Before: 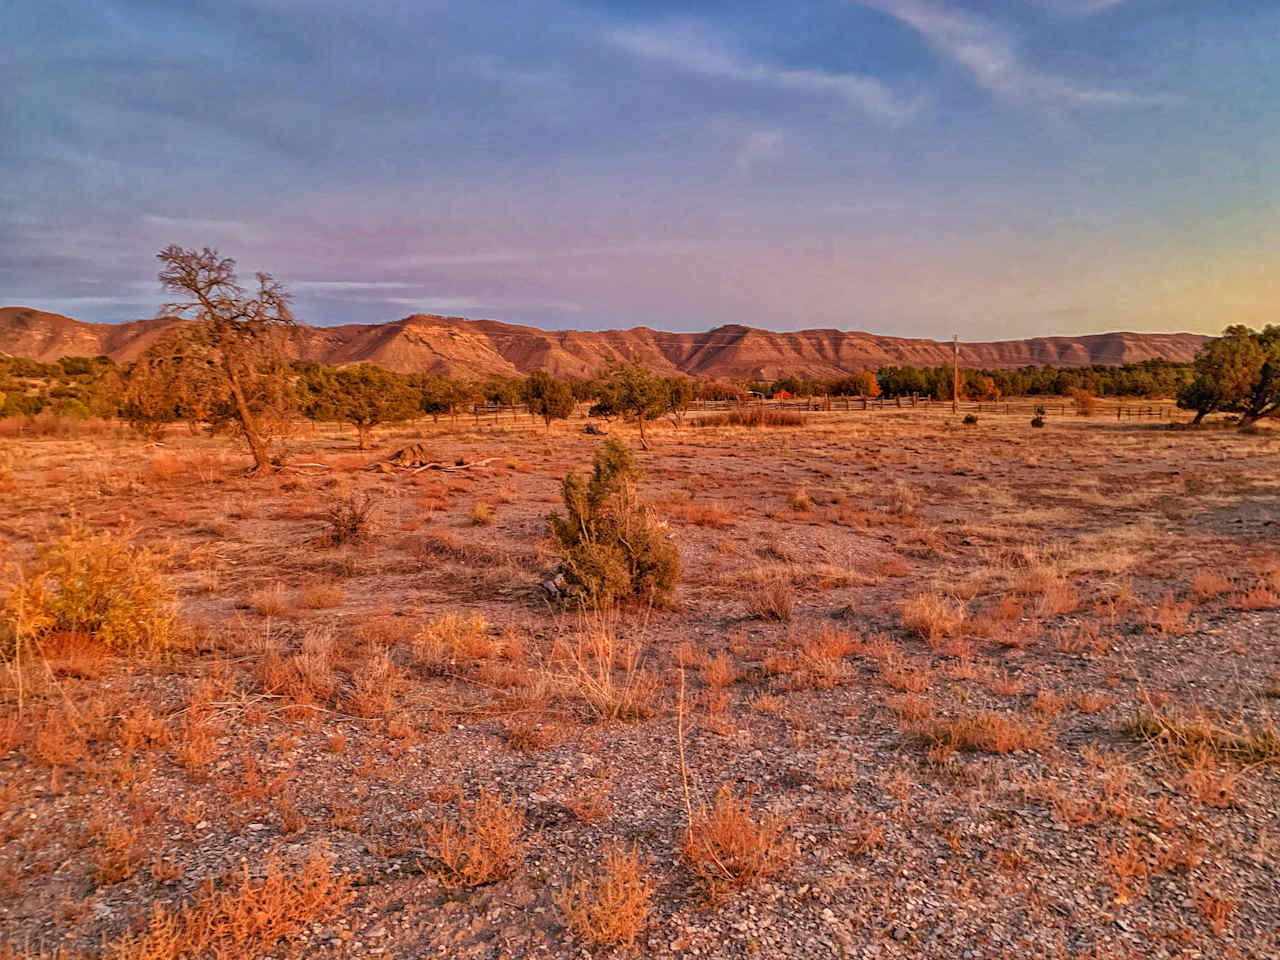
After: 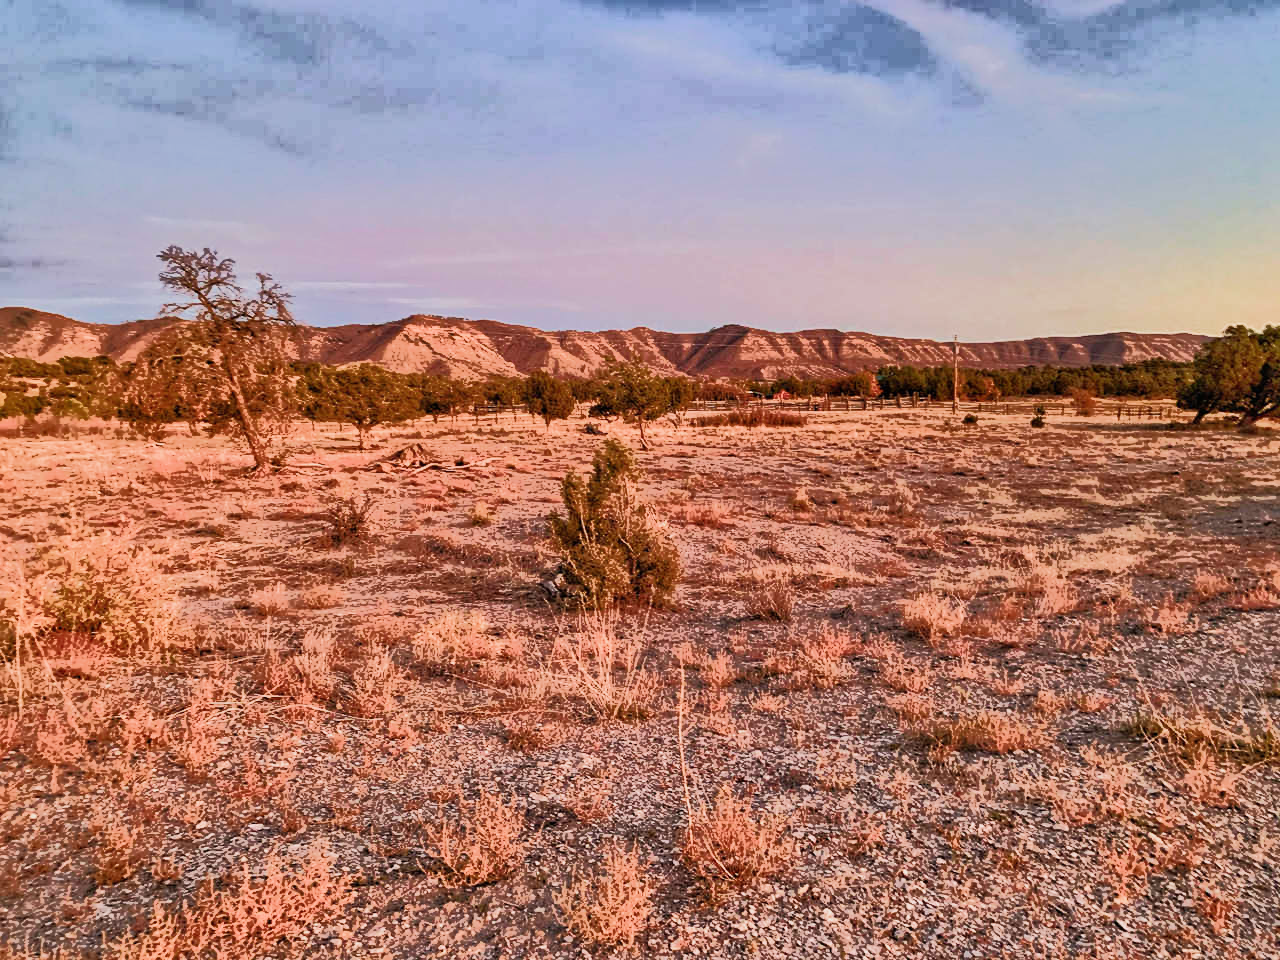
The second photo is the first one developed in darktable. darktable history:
tone curve: curves: ch0 [(0, 0) (0.003, 0.003) (0.011, 0.01) (0.025, 0.023) (0.044, 0.042) (0.069, 0.065) (0.1, 0.094) (0.136, 0.128) (0.177, 0.167) (0.224, 0.211) (0.277, 0.261) (0.335, 0.316) (0.399, 0.376) (0.468, 0.441) (0.543, 0.685) (0.623, 0.741) (0.709, 0.8) (0.801, 0.863) (0.898, 0.929) (1, 1)], color space Lab, independent channels, preserve colors none
filmic rgb: black relative exposure -14.16 EV, white relative exposure 3.36 EV, threshold 6 EV, hardness 7.83, contrast 0.996, color science v4 (2020), enable highlight reconstruction true
